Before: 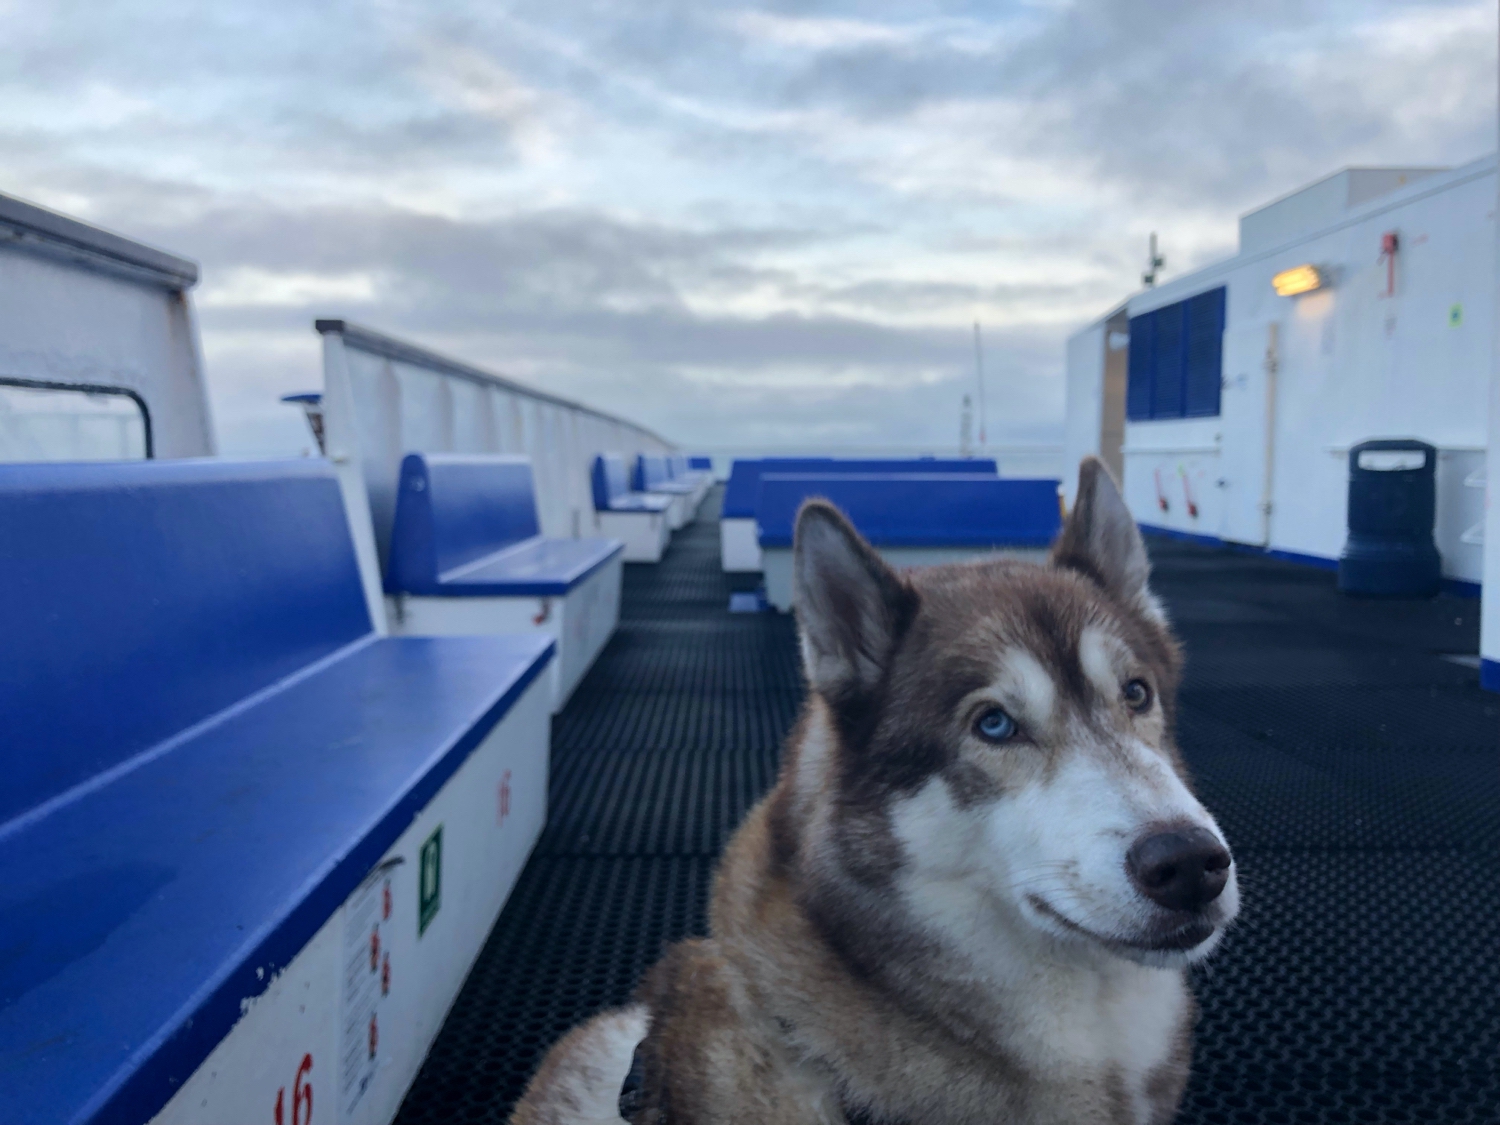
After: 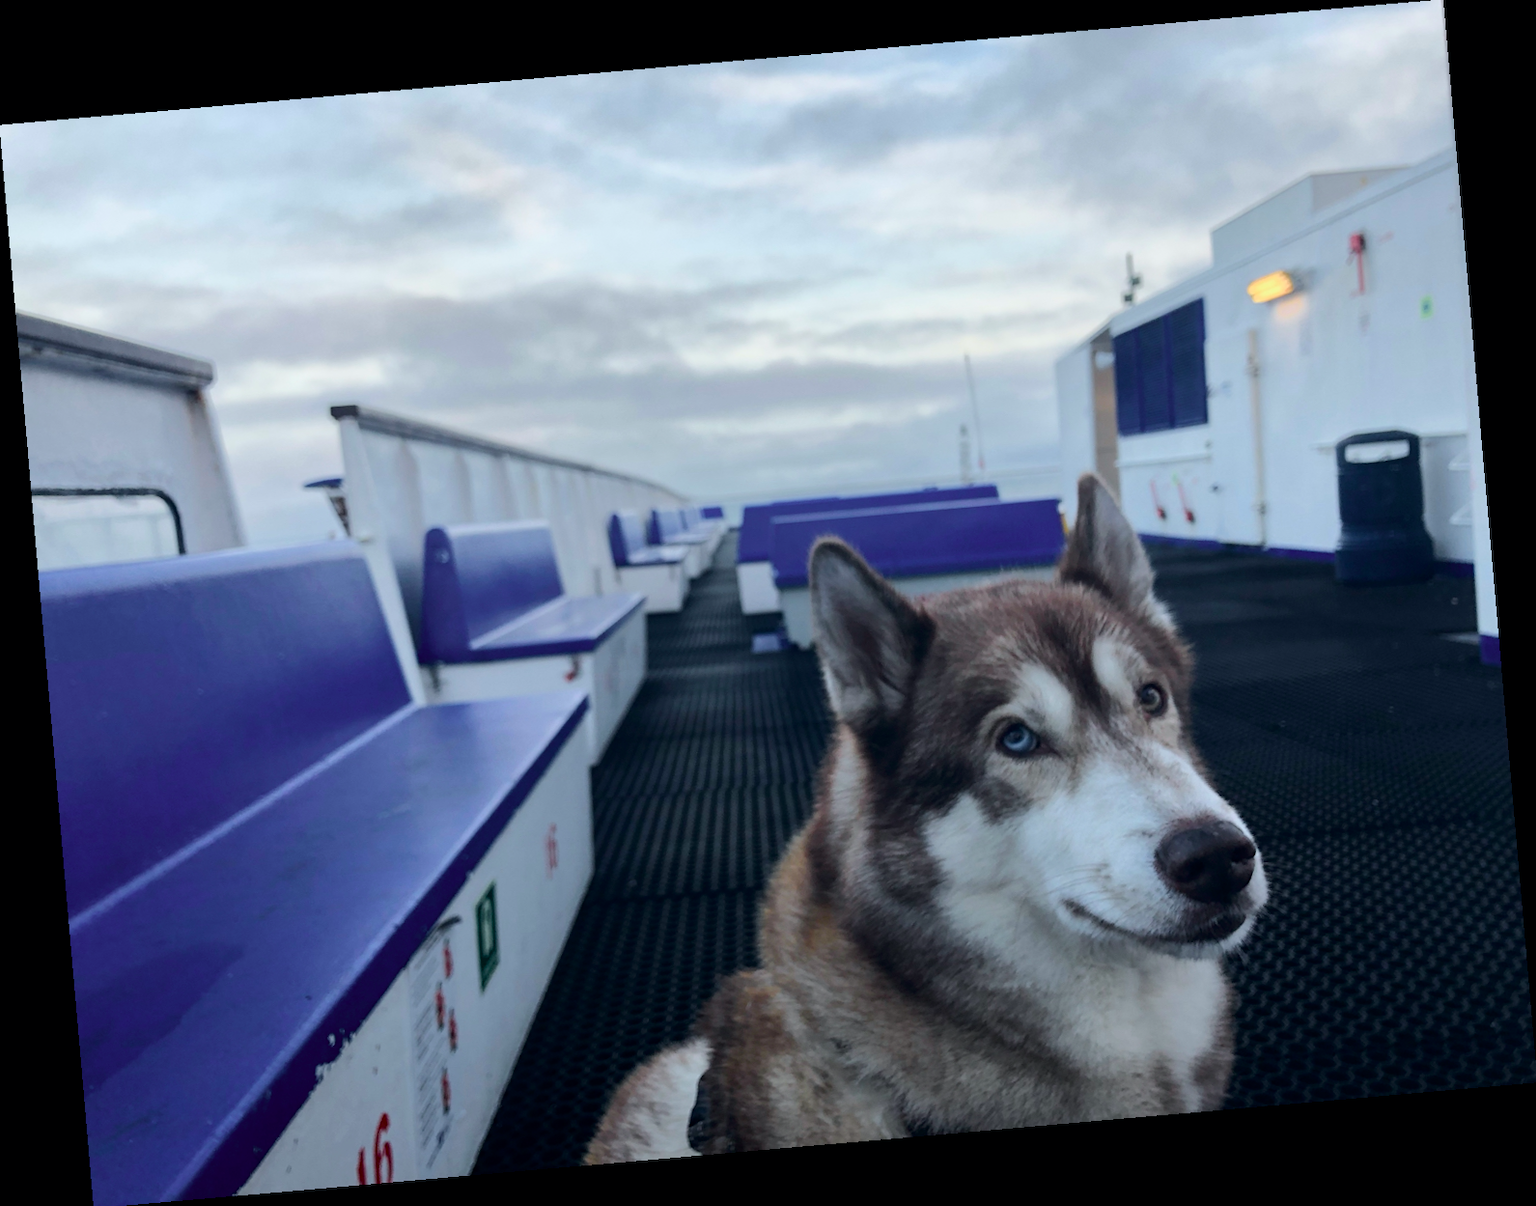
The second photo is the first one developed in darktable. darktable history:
tone curve: curves: ch0 [(0, 0) (0.058, 0.027) (0.214, 0.183) (0.304, 0.288) (0.51, 0.549) (0.658, 0.7) (0.741, 0.775) (0.844, 0.866) (0.986, 0.957)]; ch1 [(0, 0) (0.172, 0.123) (0.312, 0.296) (0.437, 0.429) (0.471, 0.469) (0.502, 0.5) (0.513, 0.515) (0.572, 0.603) (0.617, 0.653) (0.68, 0.724) (0.889, 0.924) (1, 1)]; ch2 [(0, 0) (0.411, 0.424) (0.489, 0.49) (0.502, 0.5) (0.517, 0.519) (0.549, 0.578) (0.604, 0.628) (0.693, 0.686) (1, 1)], color space Lab, independent channels, preserve colors none
rotate and perspective: rotation -4.98°, automatic cropping off
